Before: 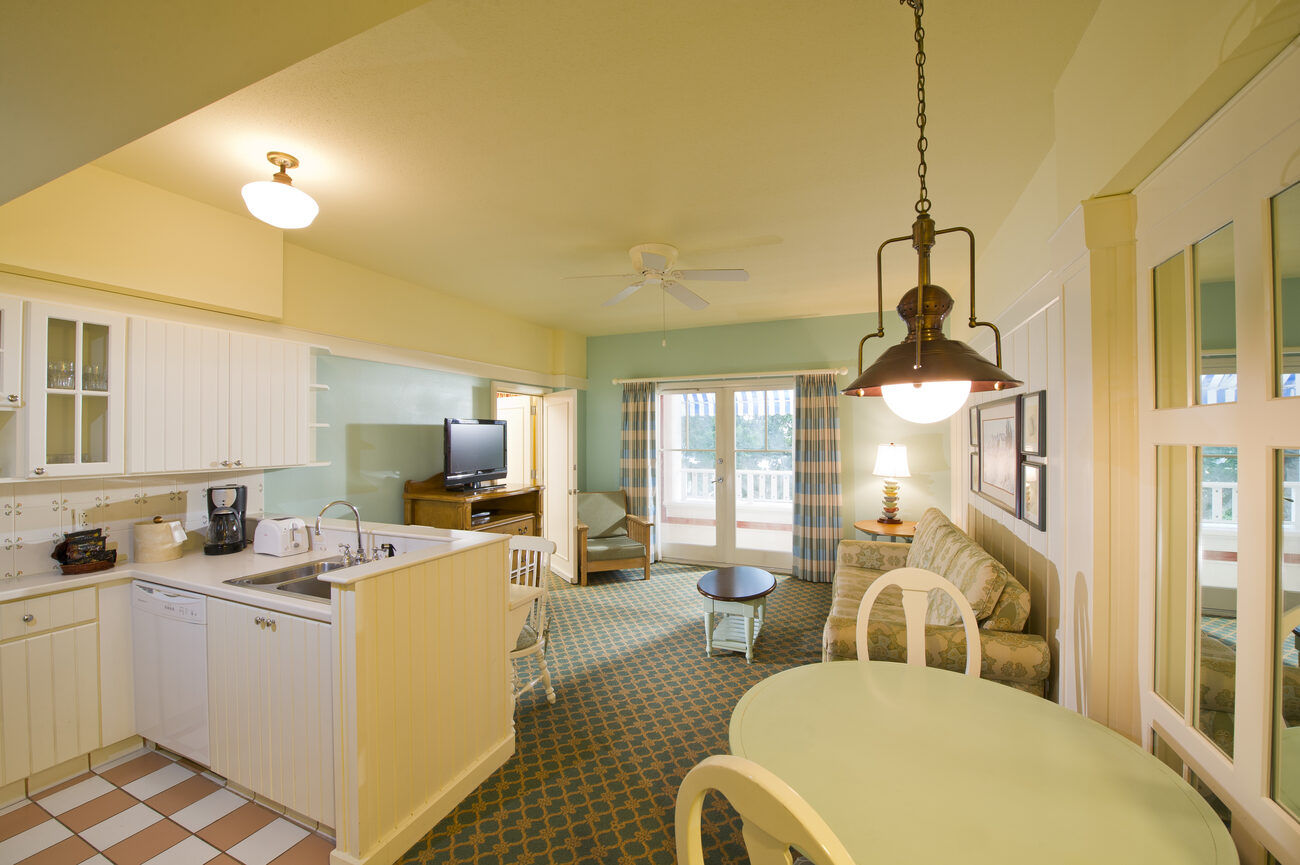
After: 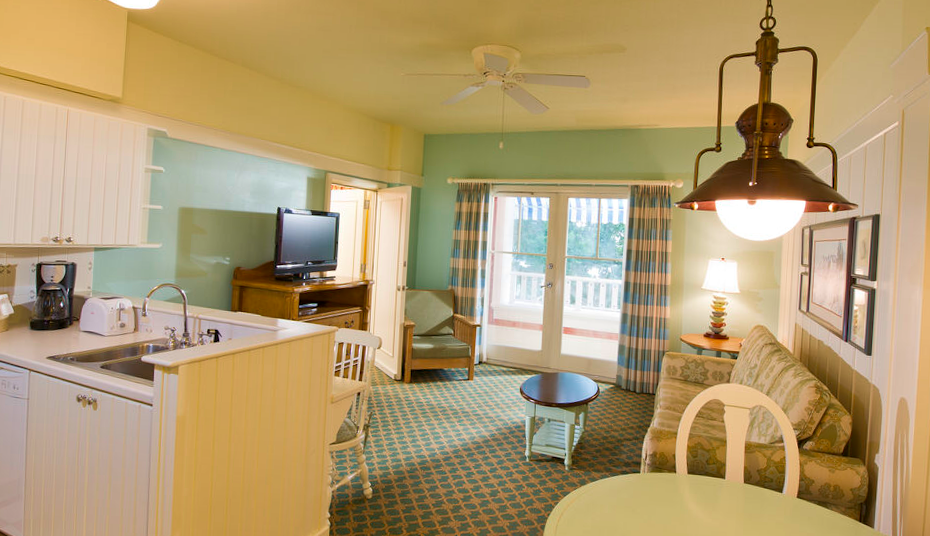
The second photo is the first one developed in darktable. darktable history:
shadows and highlights: radius 264.75, soften with gaussian
crop and rotate: angle -3.37°, left 9.79%, top 20.73%, right 12.42%, bottom 11.82%
velvia: on, module defaults
